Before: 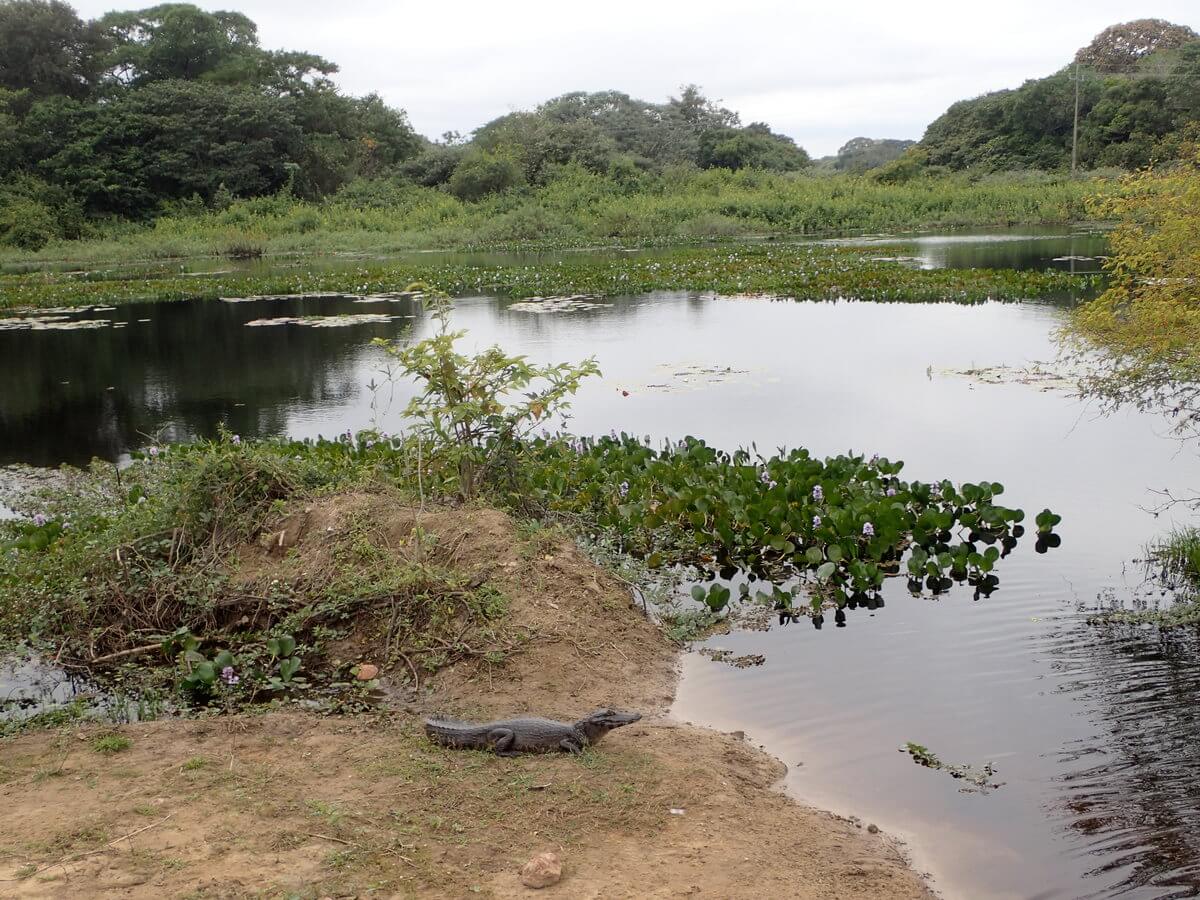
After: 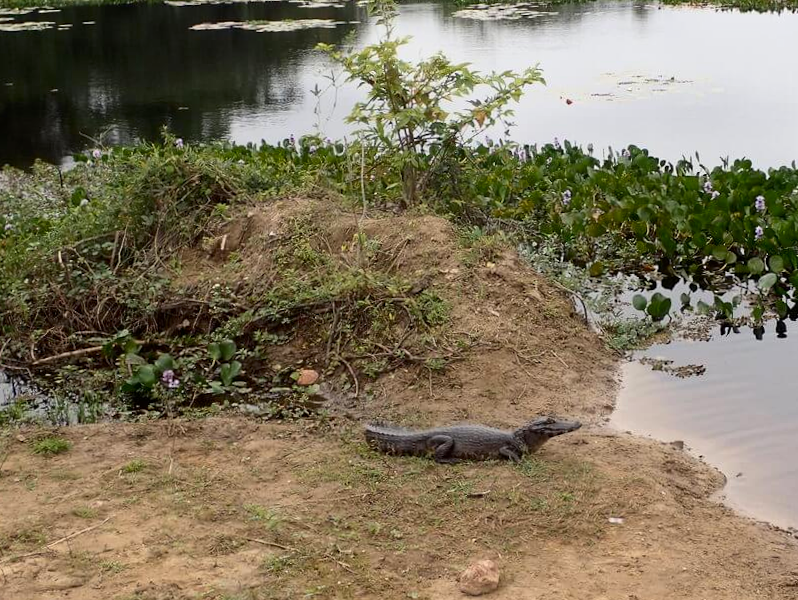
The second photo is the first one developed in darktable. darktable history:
contrast brightness saturation: contrast 0.149, brightness -0.011, saturation 0.099
crop and rotate: angle -0.694°, left 4.031%, top 32.233%, right 28.348%
